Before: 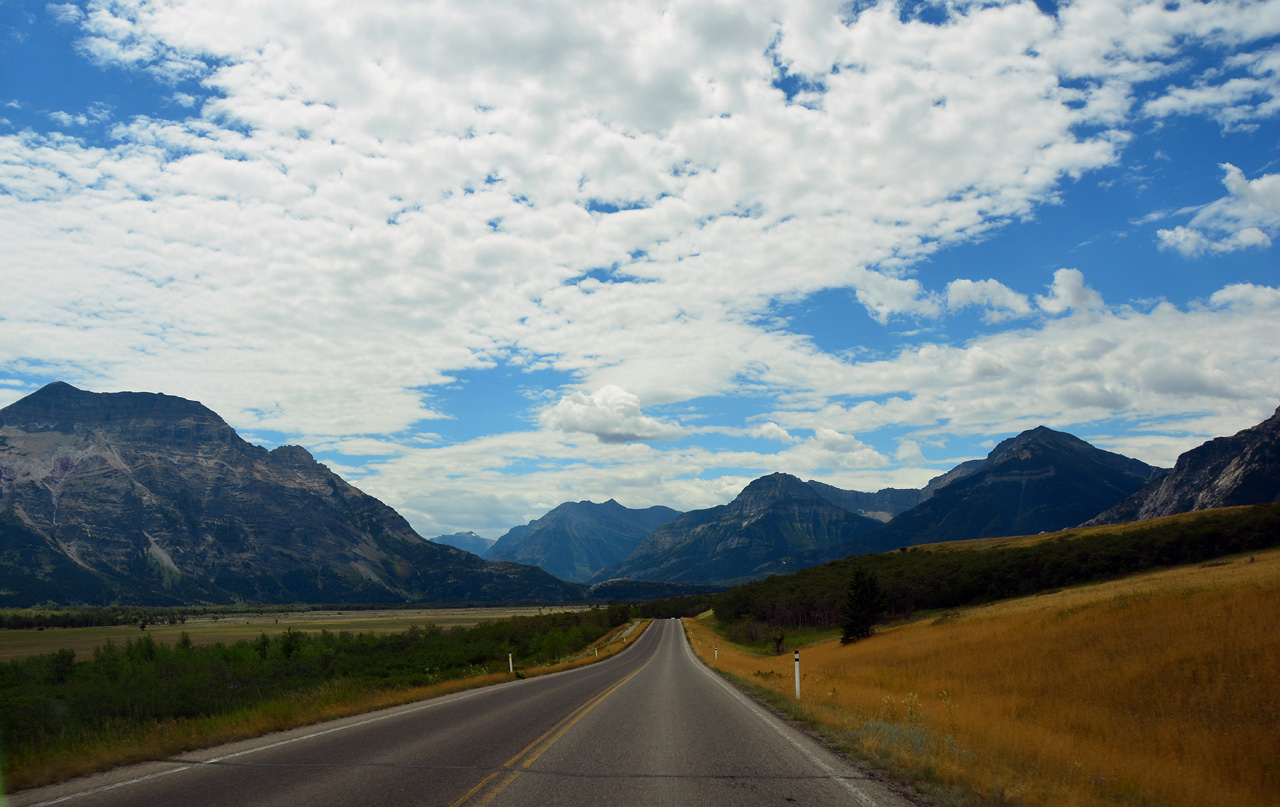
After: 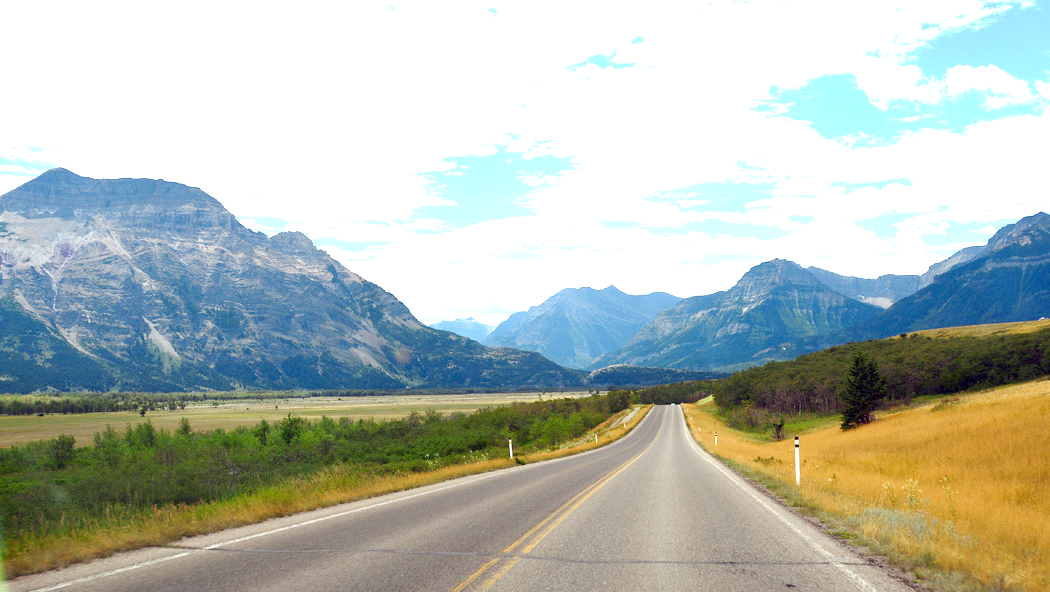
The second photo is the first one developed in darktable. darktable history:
crop: top 26.531%, right 17.959%
base curve: curves: ch0 [(0, 0) (0.158, 0.273) (0.879, 0.895) (1, 1)], preserve colors none
exposure: exposure 2 EV, compensate exposure bias true, compensate highlight preservation false
